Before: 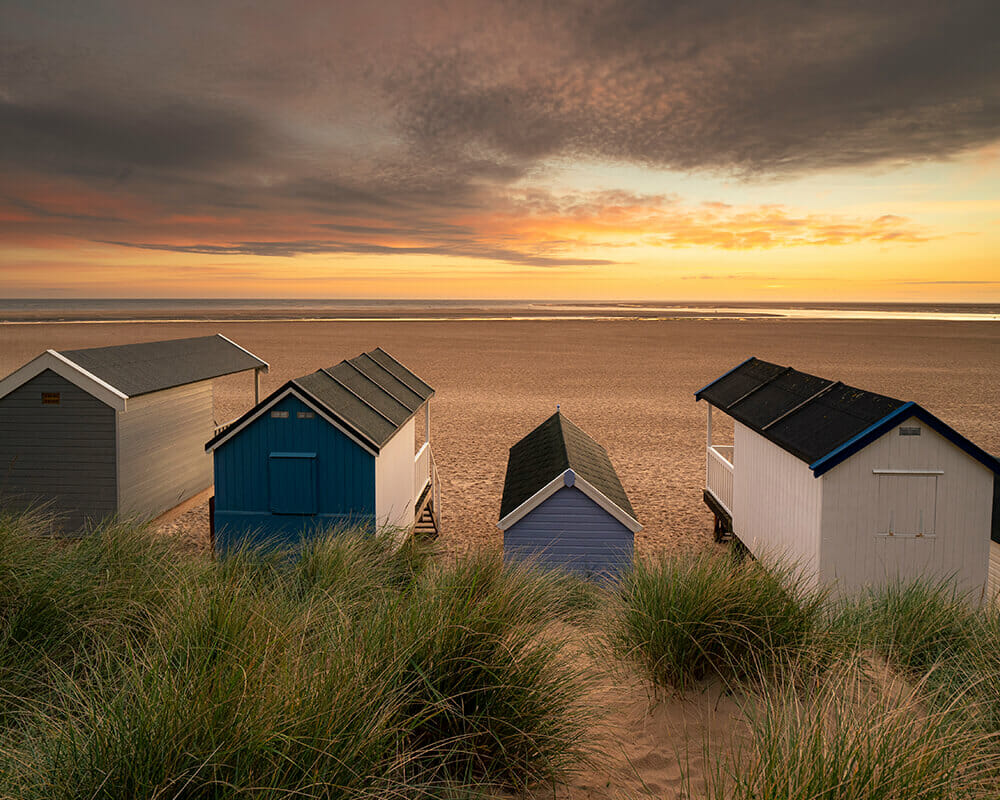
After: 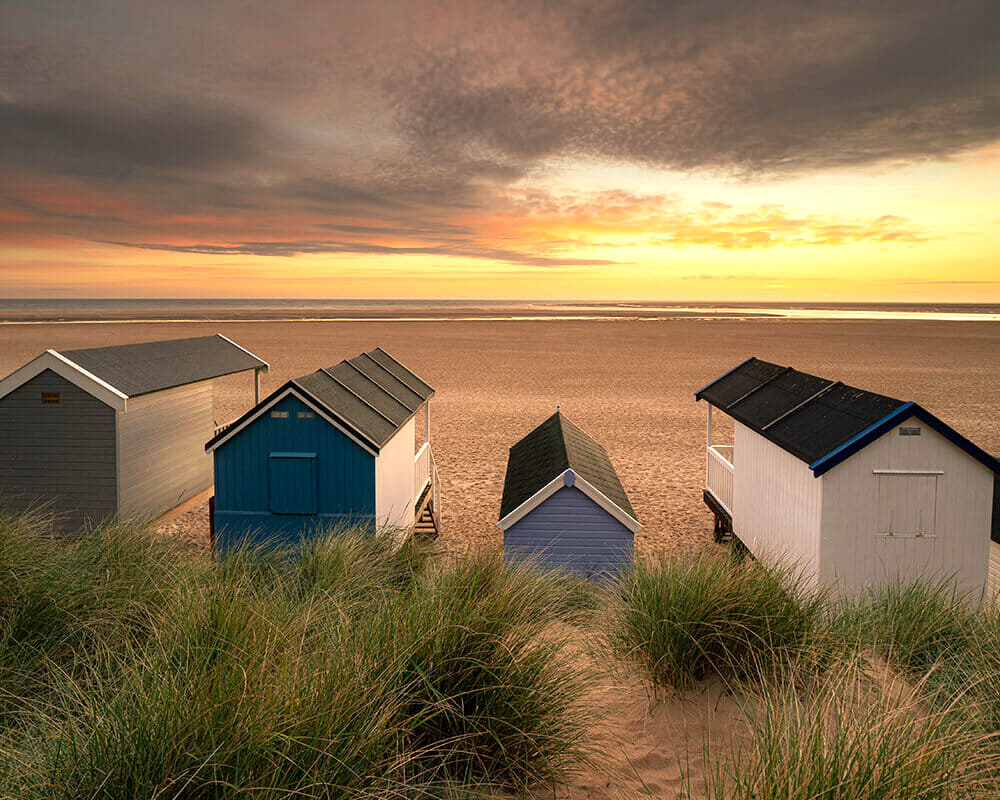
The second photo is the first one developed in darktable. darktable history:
white balance: red 1.009, blue 0.985
exposure: exposure 0.426 EV, compensate highlight preservation false
